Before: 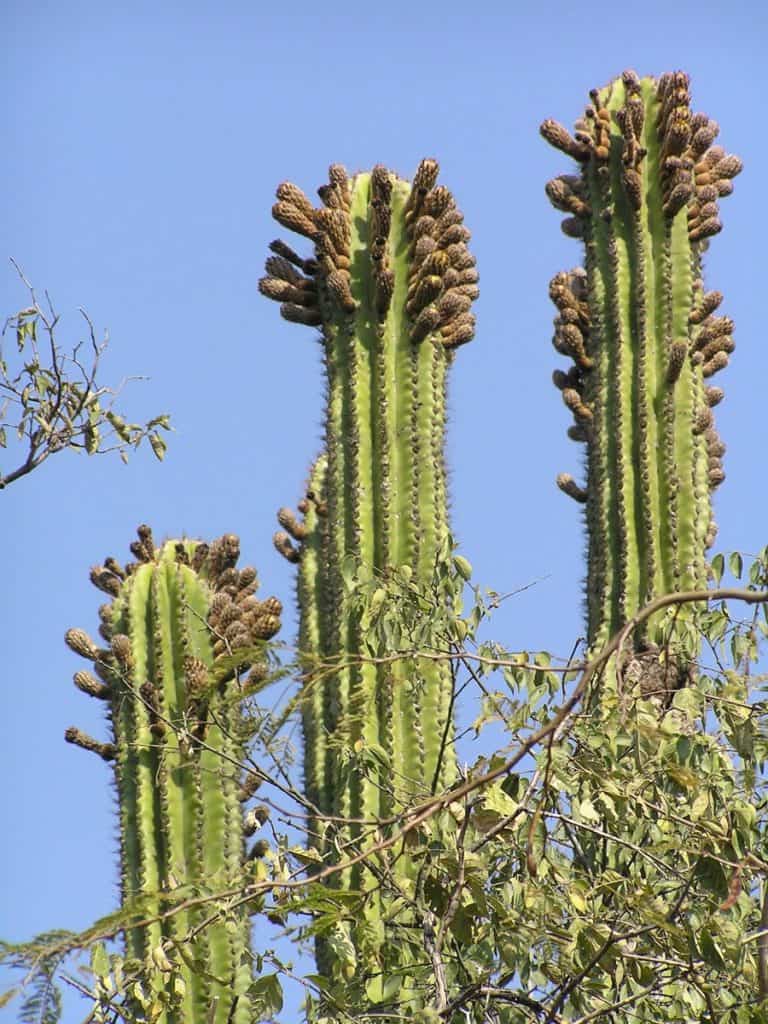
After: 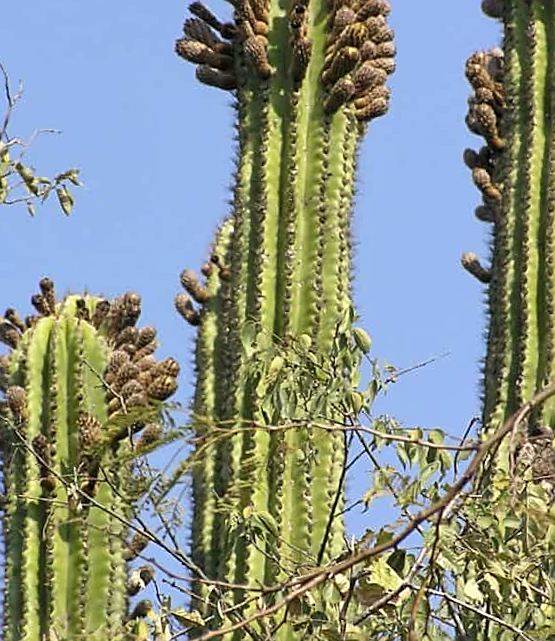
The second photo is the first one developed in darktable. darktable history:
sharpen: on, module defaults
crop and rotate: angle -3.5°, left 9.795%, top 20.501%, right 12.062%, bottom 11.913%
local contrast: mode bilateral grid, contrast 20, coarseness 51, detail 119%, midtone range 0.2
